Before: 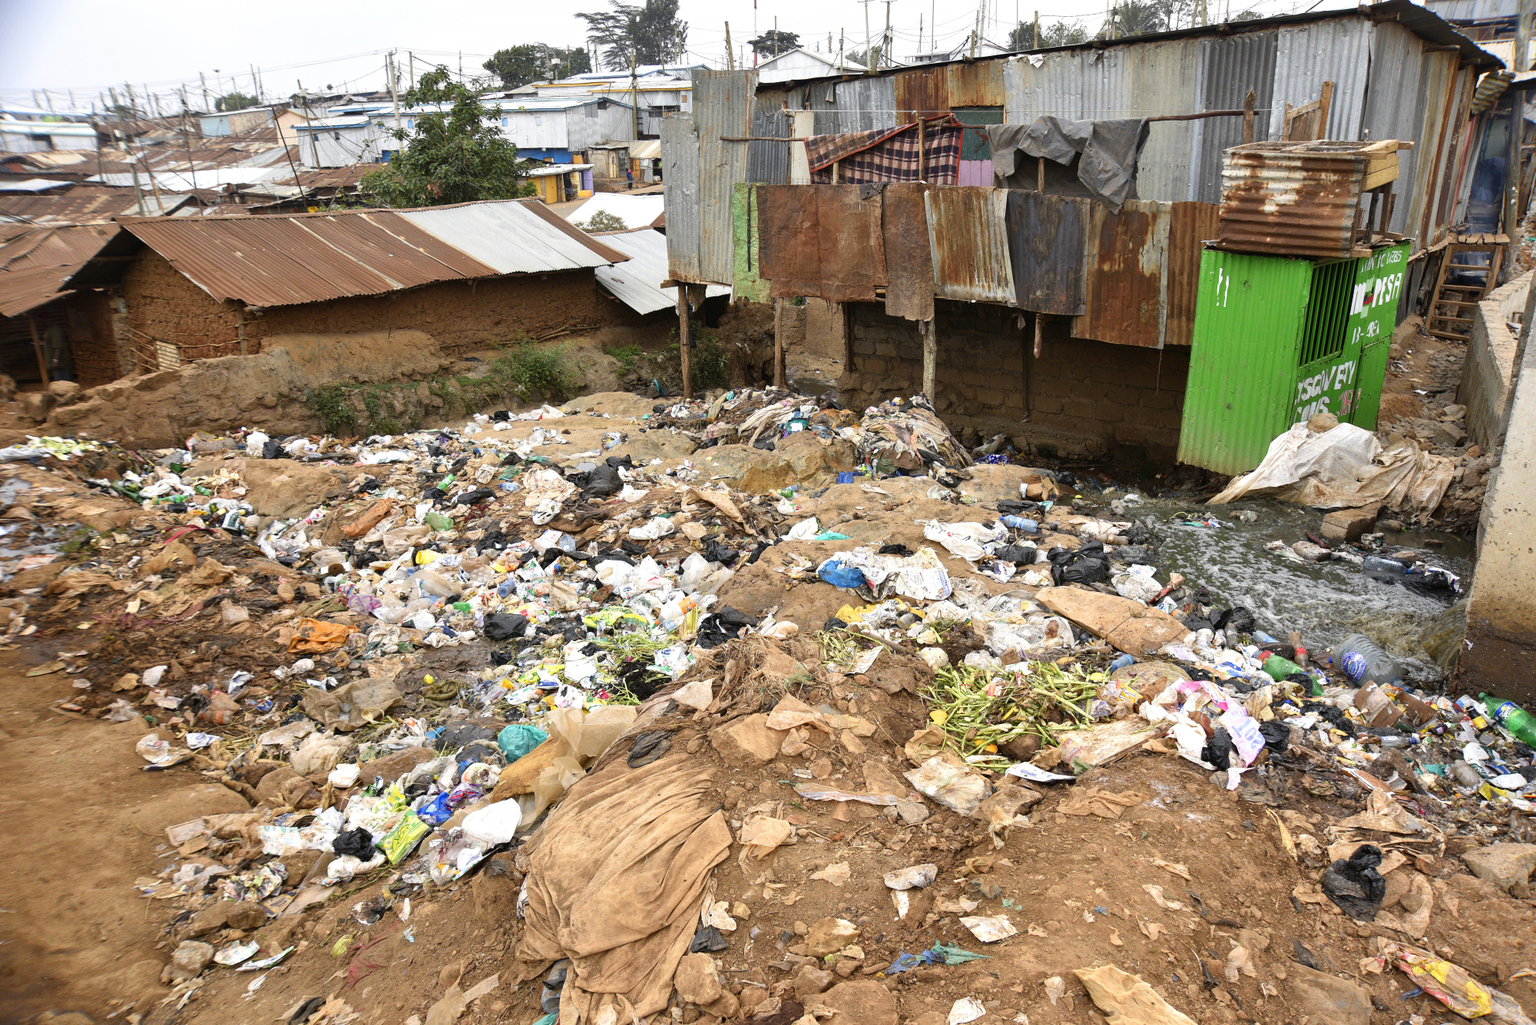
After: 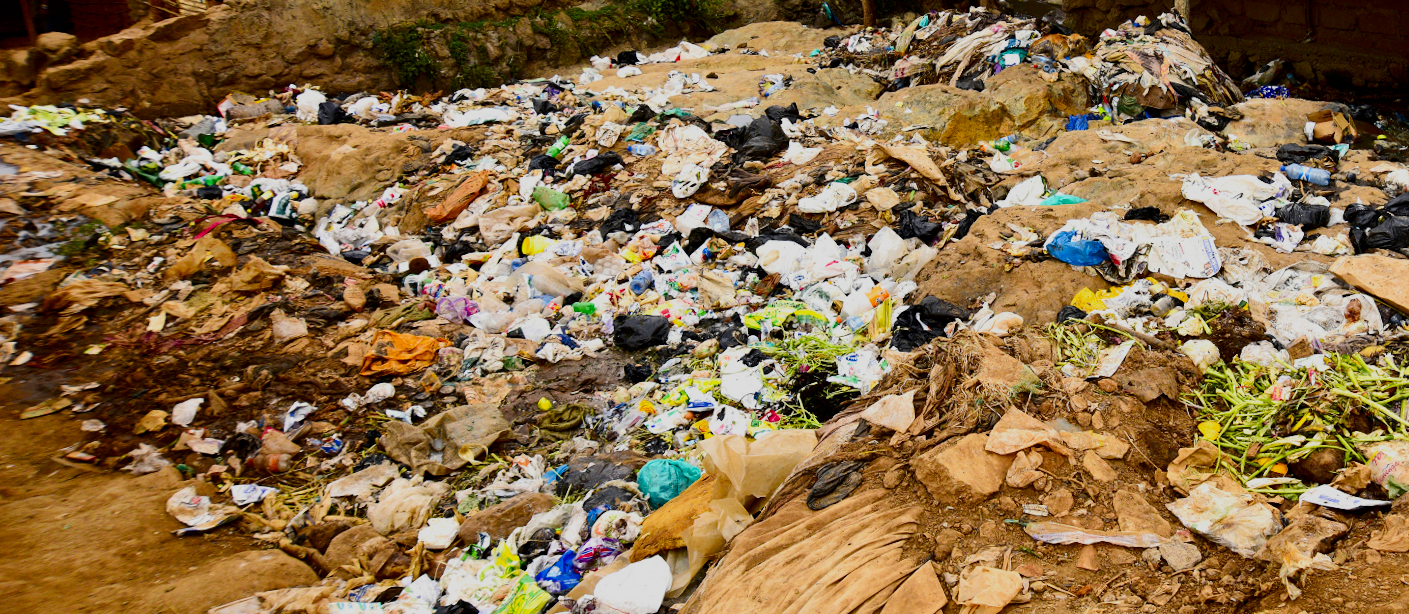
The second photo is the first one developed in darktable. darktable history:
color balance rgb: perceptual saturation grading › global saturation 20%, global vibrance 20%
rotate and perspective: rotation -2°, crop left 0.022, crop right 0.978, crop top 0.049, crop bottom 0.951
contrast brightness saturation: contrast 0.22, brightness -0.19, saturation 0.24
crop: top 36.498%, right 27.964%, bottom 14.995%
filmic rgb: black relative exposure -7.65 EV, white relative exposure 4.56 EV, hardness 3.61, contrast 1.05
